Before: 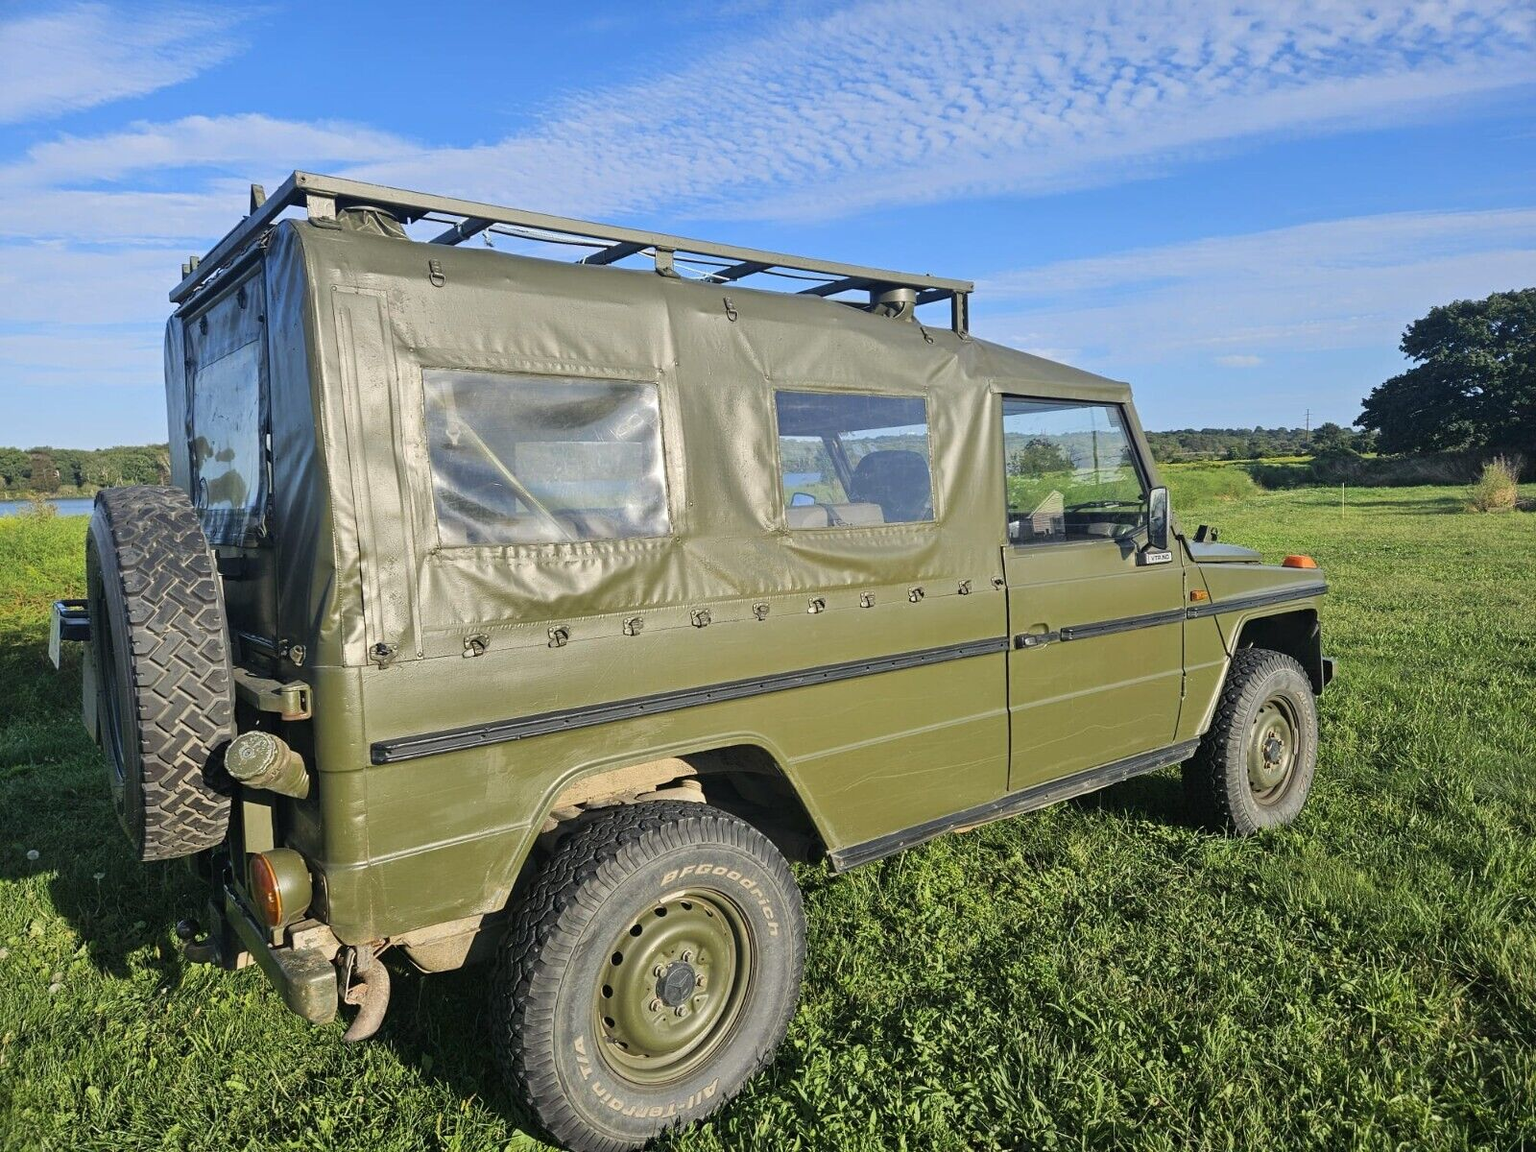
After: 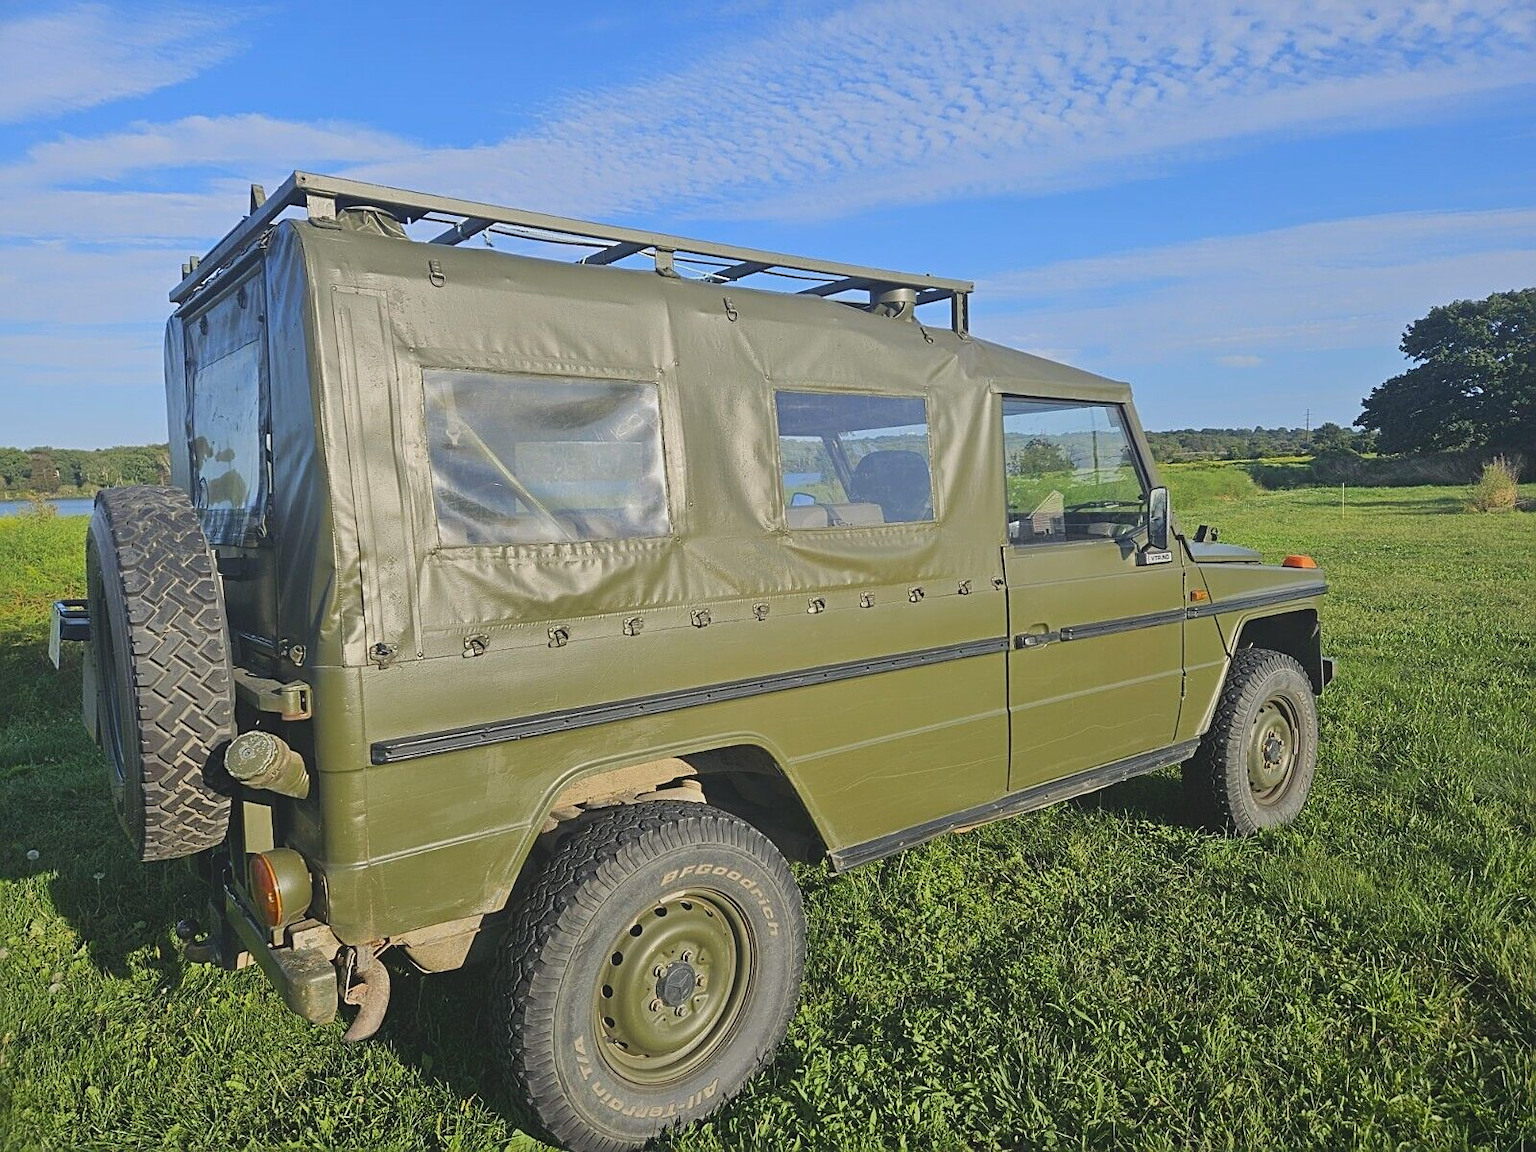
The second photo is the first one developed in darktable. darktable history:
sharpen: on, module defaults
local contrast: detail 71%
